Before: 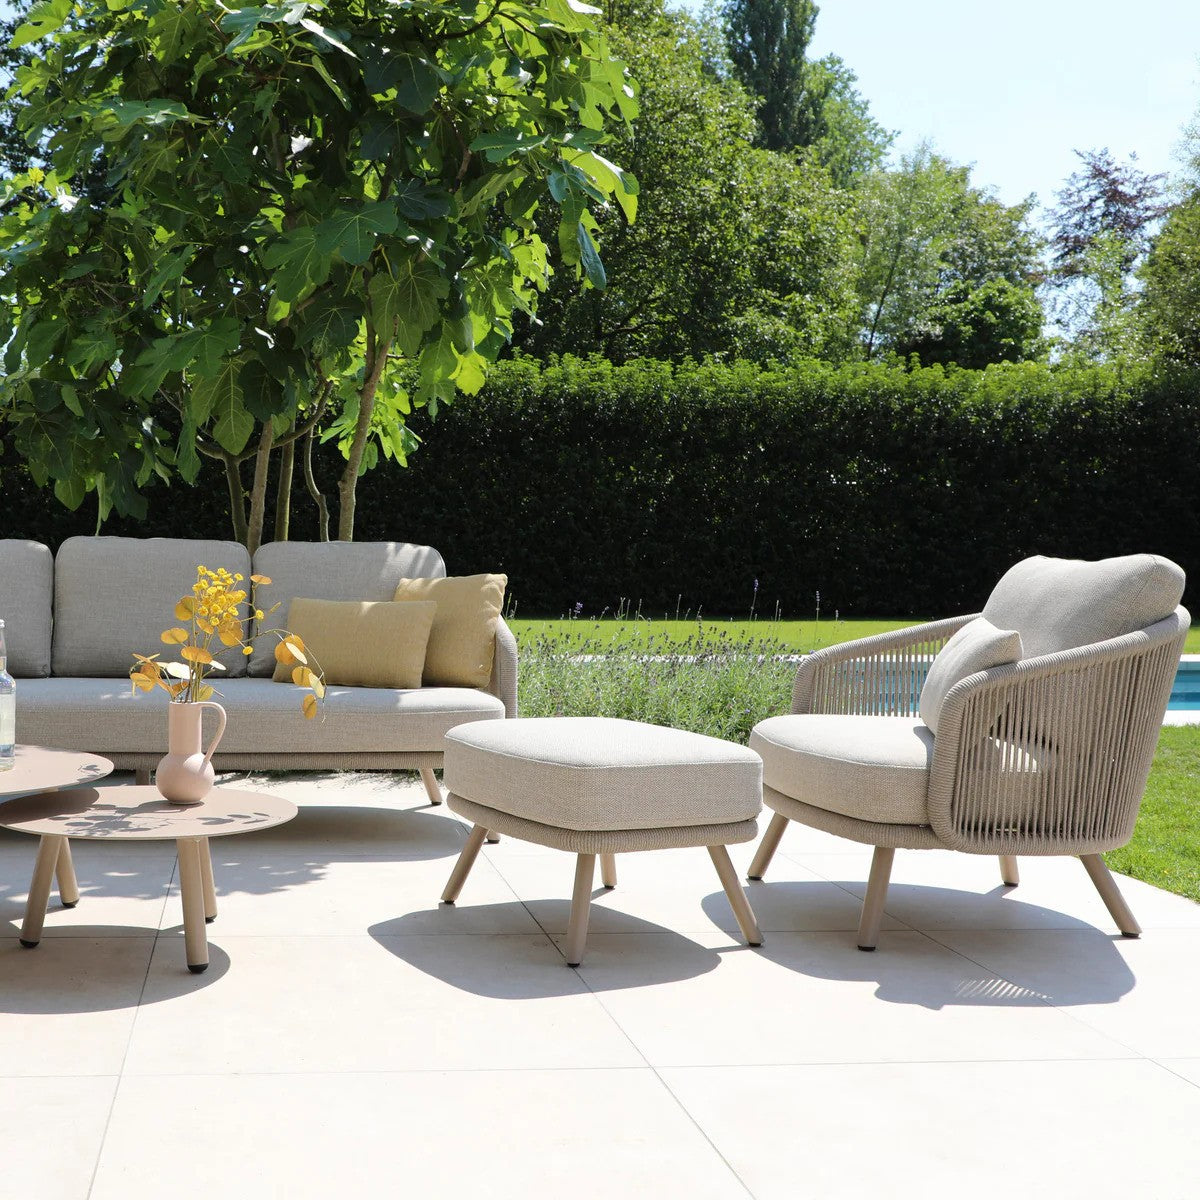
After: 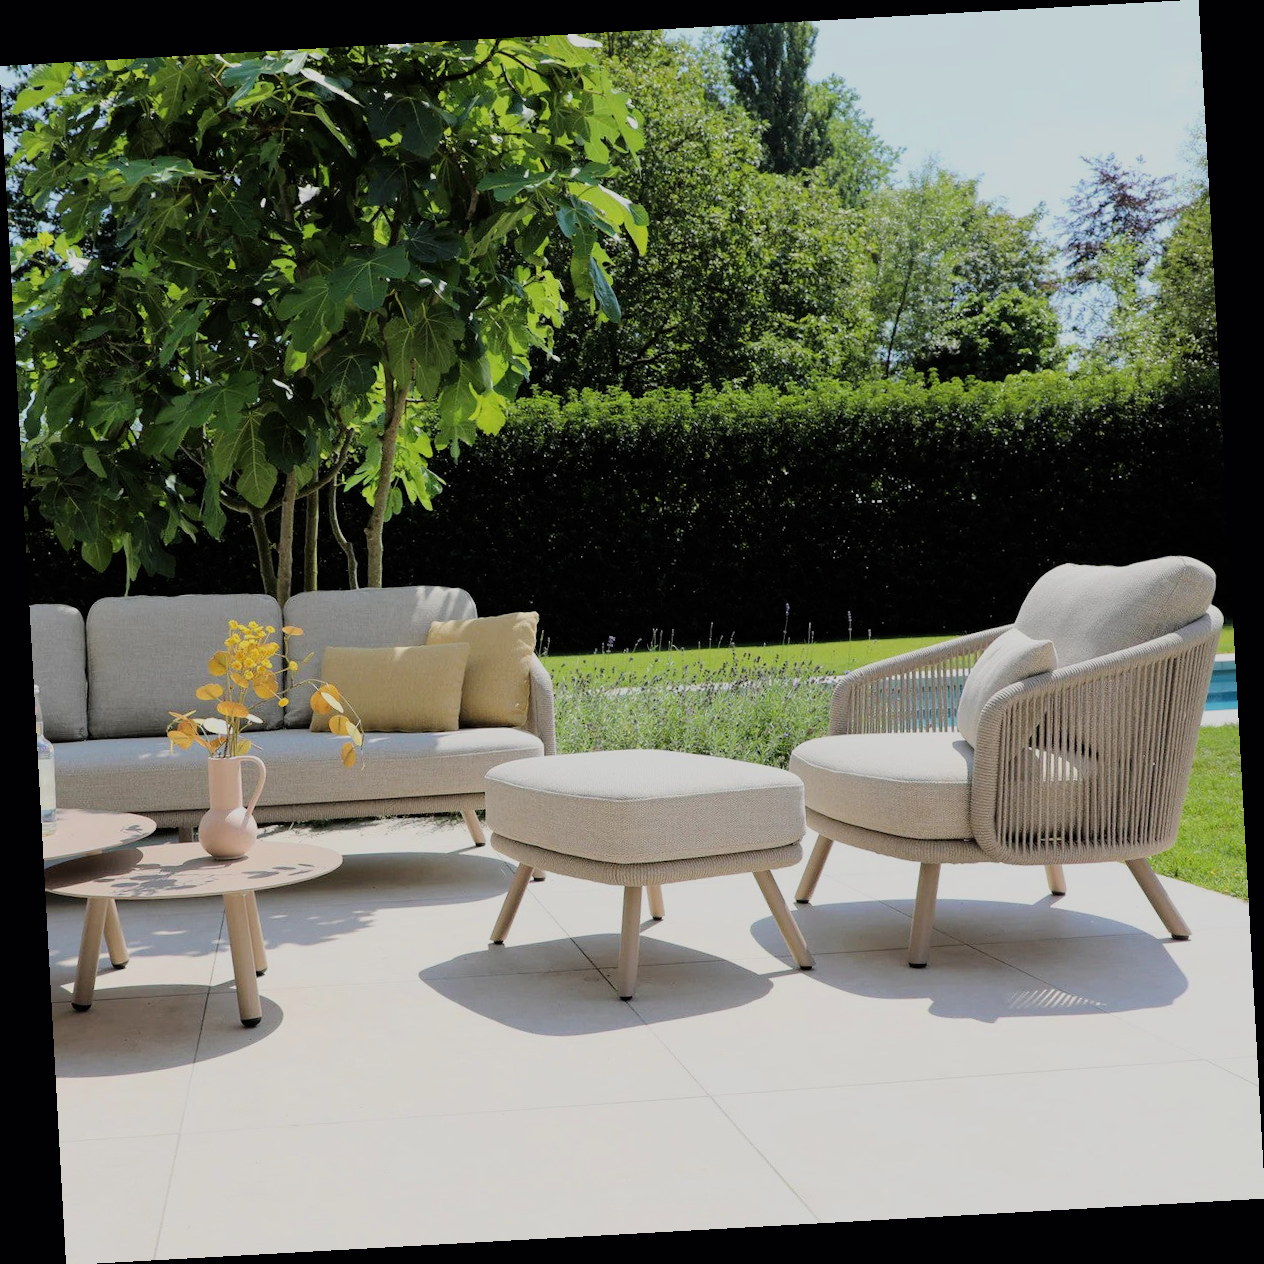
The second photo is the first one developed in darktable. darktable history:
filmic rgb: black relative exposure -7.48 EV, white relative exposure 4.83 EV, hardness 3.4, color science v6 (2022)
rotate and perspective: rotation -3.18°, automatic cropping off
